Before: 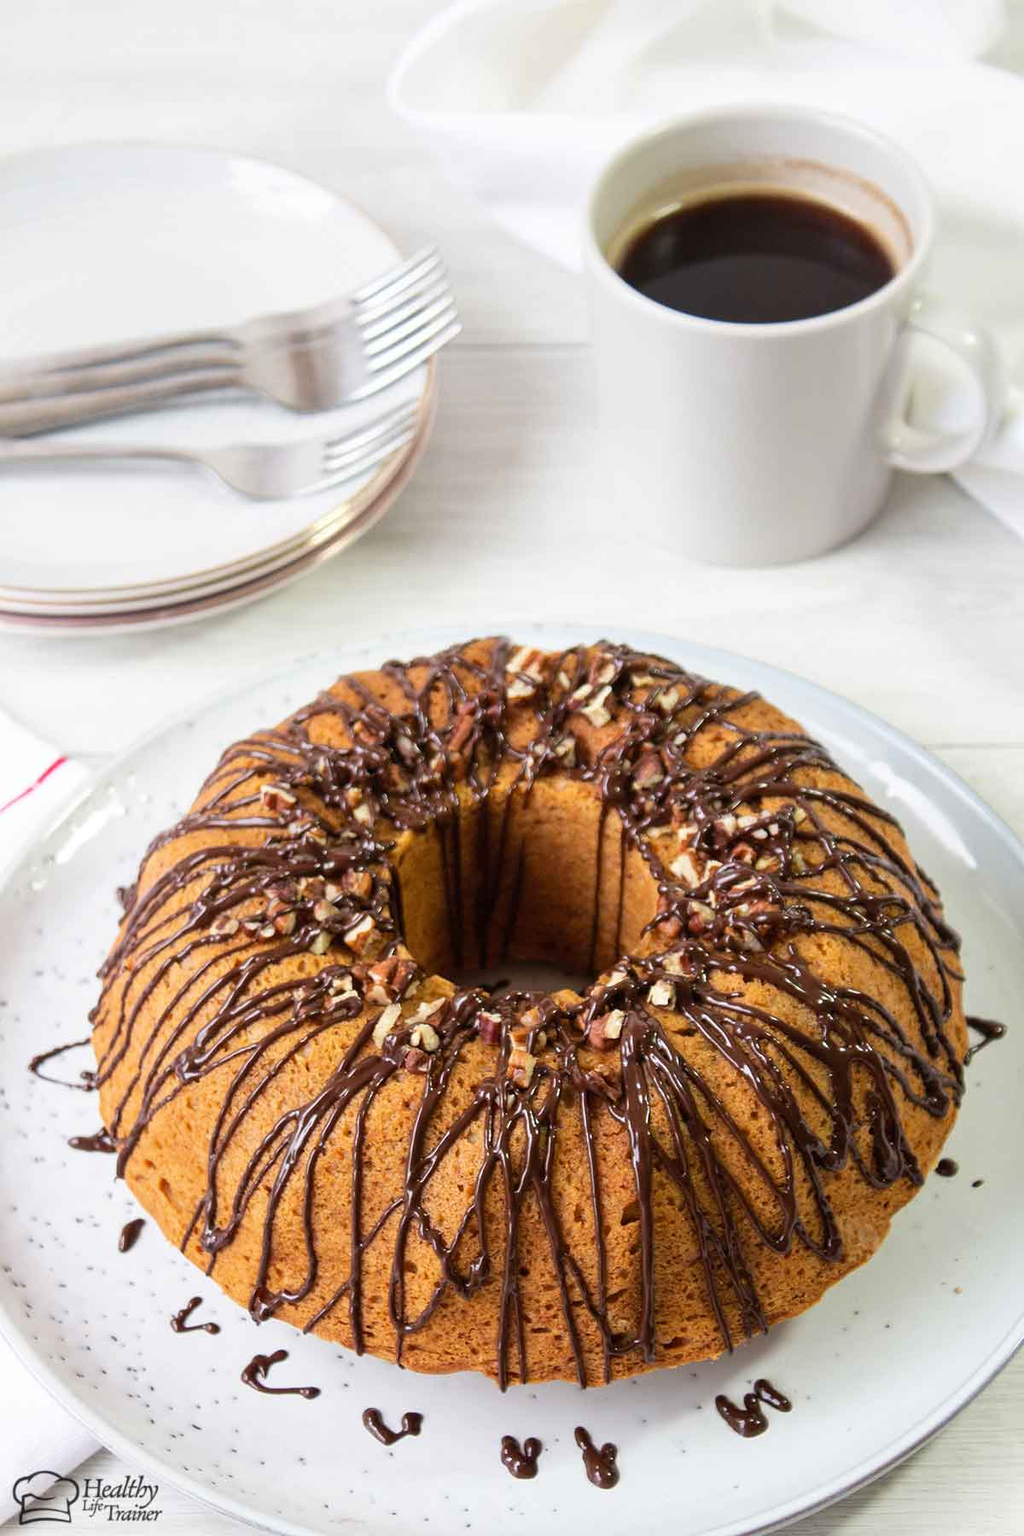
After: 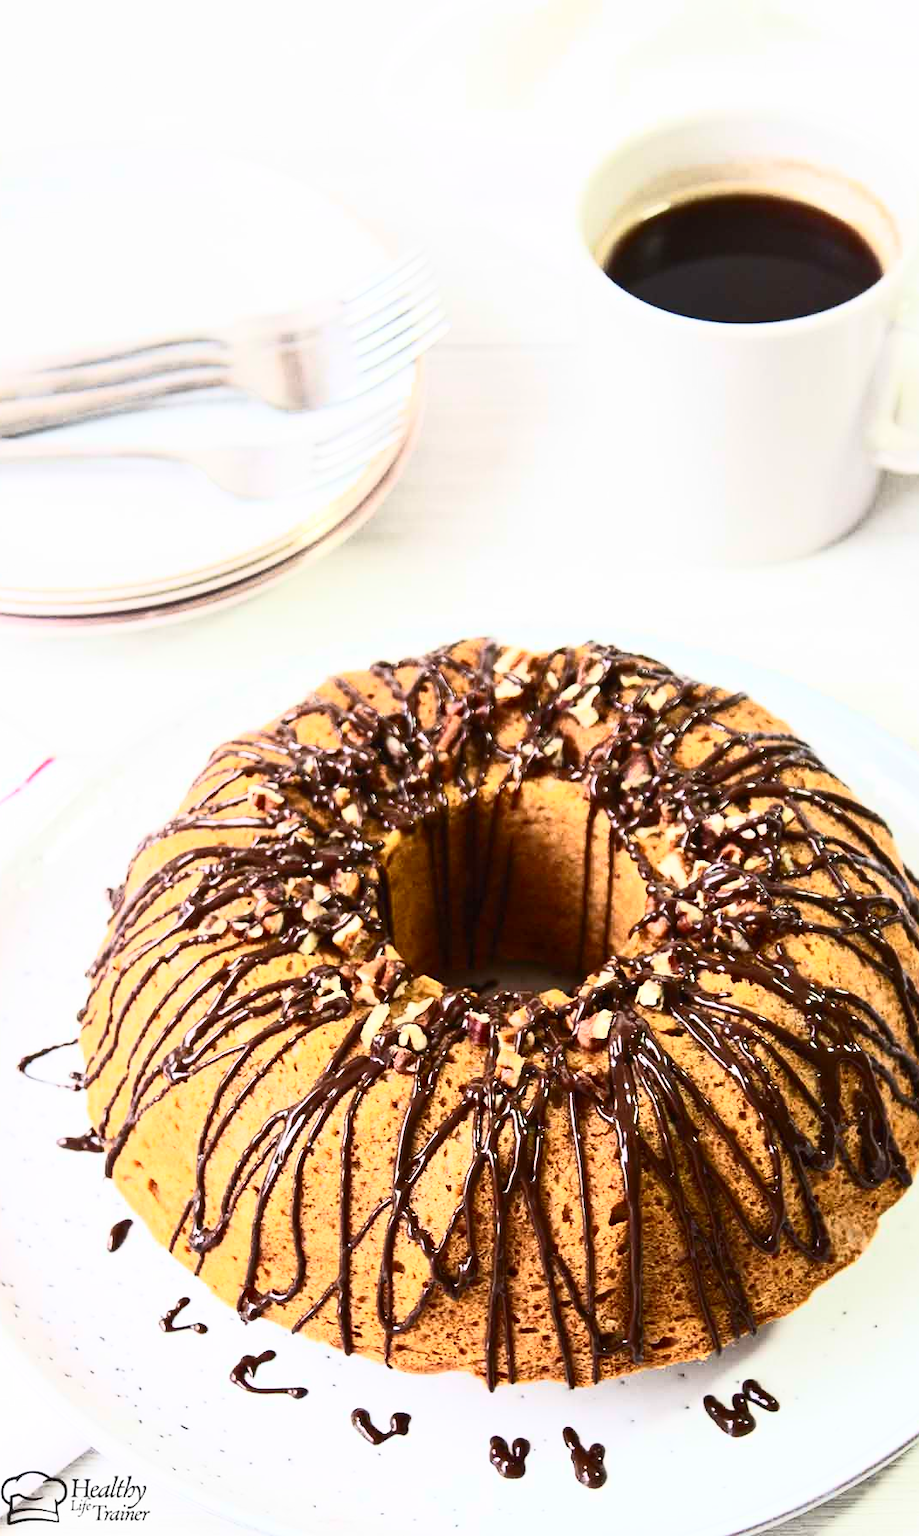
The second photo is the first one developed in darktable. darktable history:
contrast brightness saturation: contrast 0.609, brightness 0.341, saturation 0.144
crop and rotate: left 1.213%, right 8.936%
tone equalizer: -7 EV 0.204 EV, -6 EV 0.104 EV, -5 EV 0.058 EV, -4 EV 0.039 EV, -2 EV -0.018 EV, -1 EV -0.056 EV, +0 EV -0.062 EV
